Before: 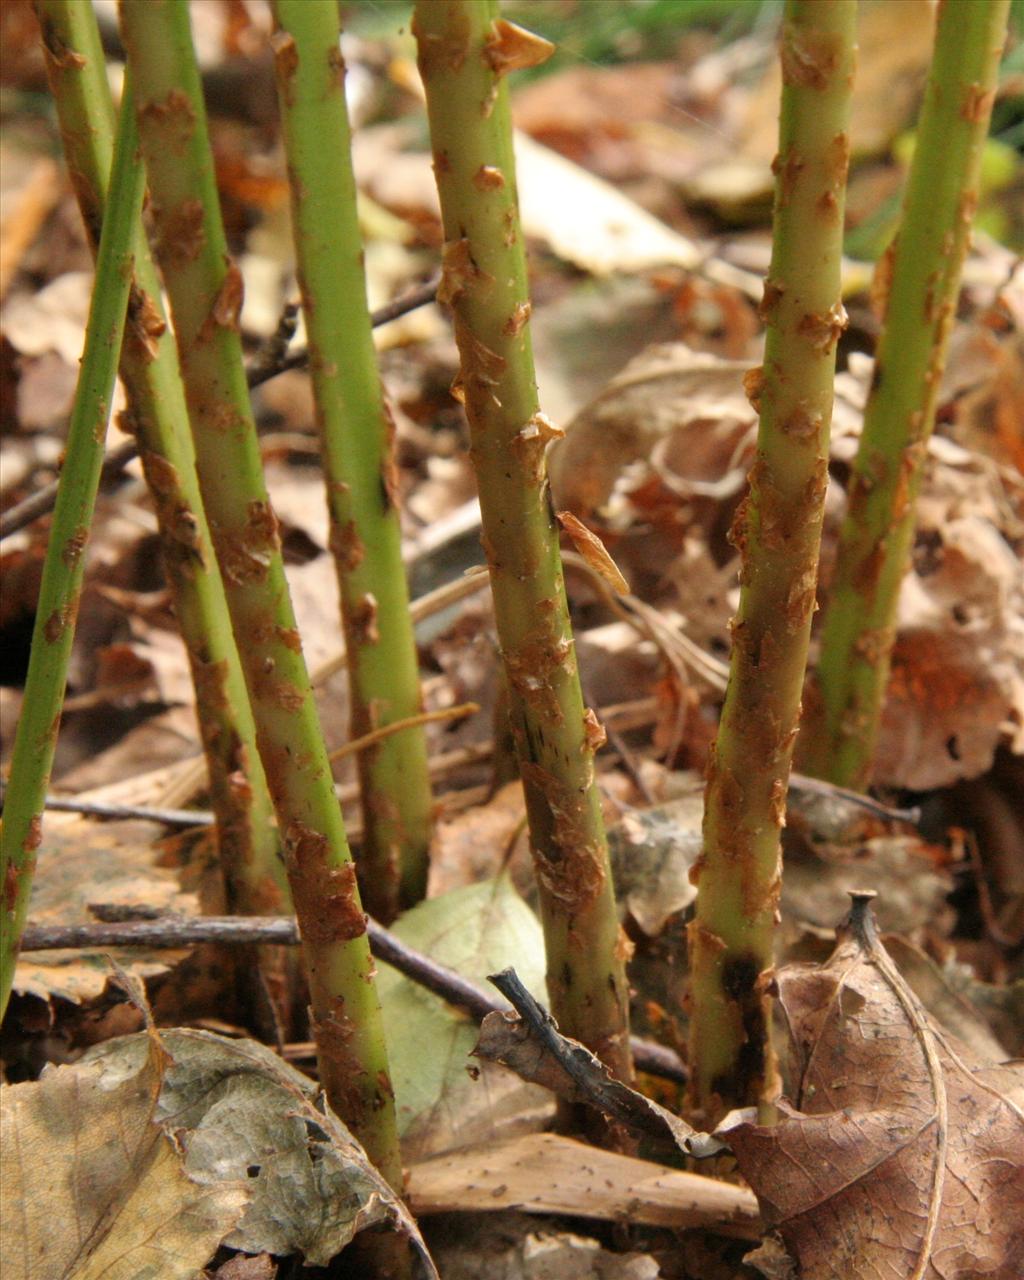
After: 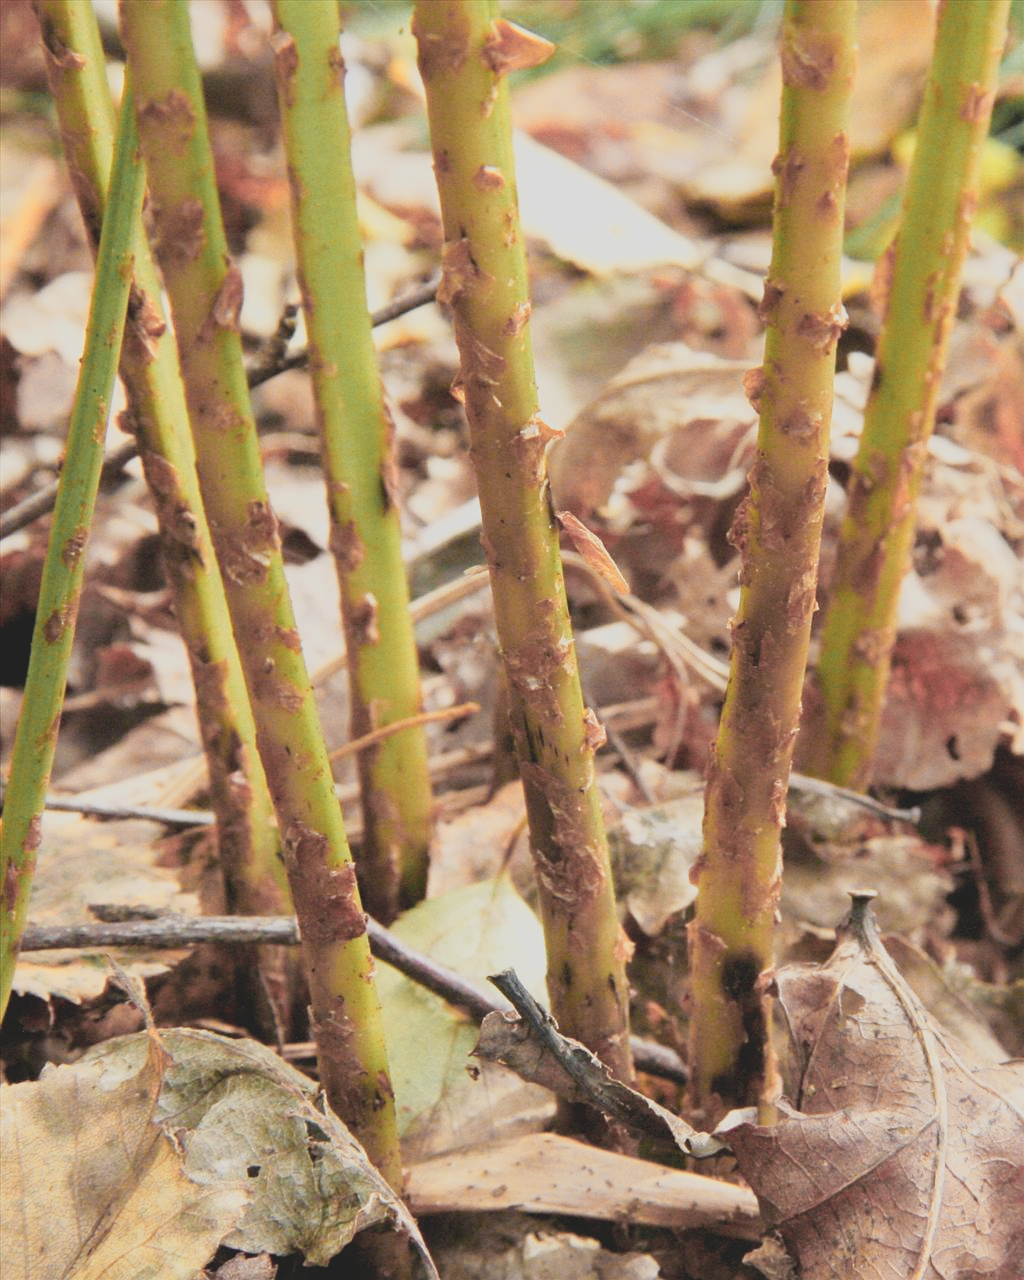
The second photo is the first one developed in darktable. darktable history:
sharpen: amount 0.2
base curve: curves: ch0 [(0, 0) (0.005, 0.002) (0.15, 0.3) (0.4, 0.7) (0.75, 0.95) (1, 1)], preserve colors none
contrast brightness saturation: contrast -0.26, saturation -0.43
color zones: curves: ch0 [(0.257, 0.558) (0.75, 0.565)]; ch1 [(0.004, 0.857) (0.14, 0.416) (0.257, 0.695) (0.442, 0.032) (0.736, 0.266) (0.891, 0.741)]; ch2 [(0, 0.623) (0.112, 0.436) (0.271, 0.474) (0.516, 0.64) (0.743, 0.286)]
